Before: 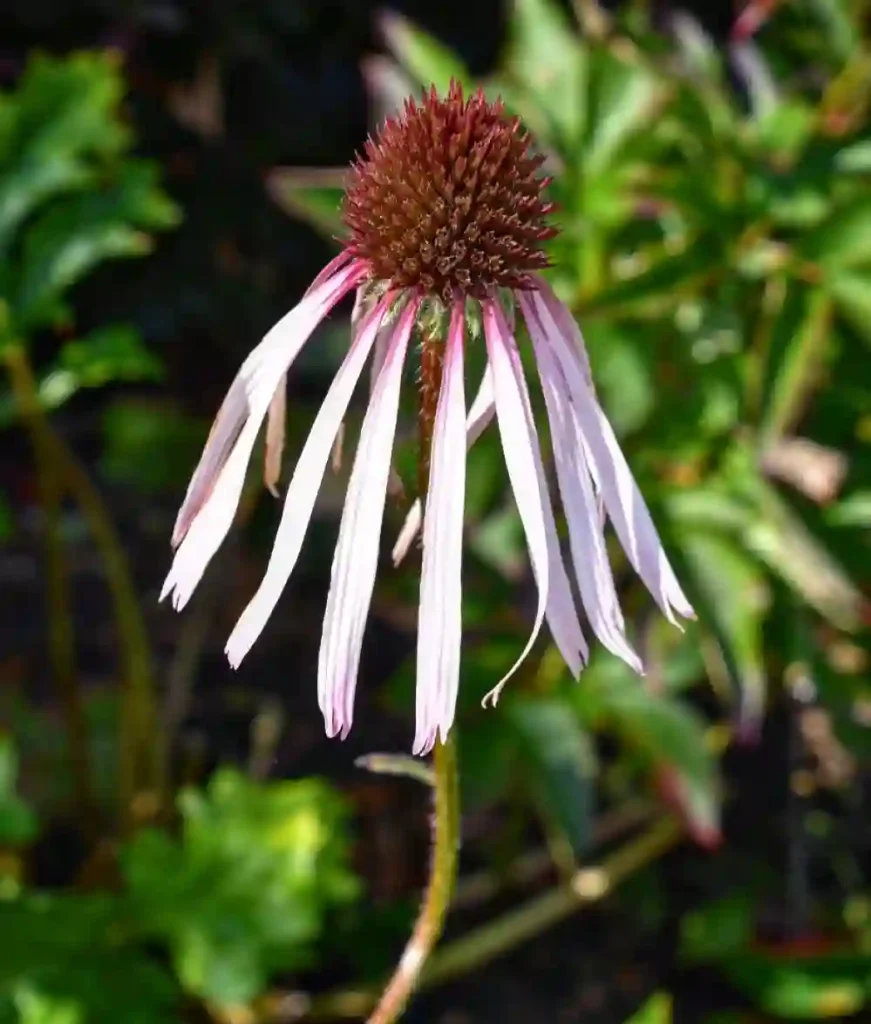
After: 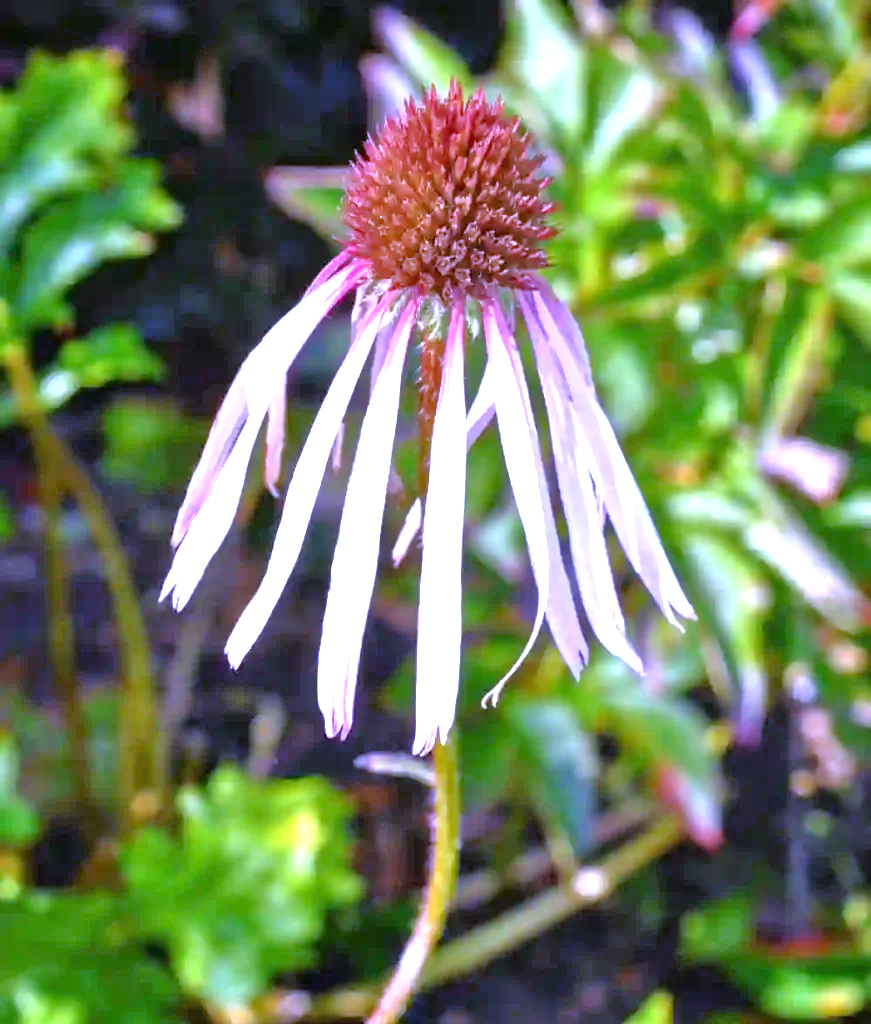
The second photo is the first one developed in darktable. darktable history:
tone equalizer: -7 EV 0.15 EV, -6 EV 0.6 EV, -5 EV 1.15 EV, -4 EV 1.33 EV, -3 EV 1.15 EV, -2 EV 0.6 EV, -1 EV 0.15 EV, mask exposure compensation -0.5 EV
exposure: black level correction 0, exposure 1 EV, compensate exposure bias true, compensate highlight preservation false
white balance: red 0.98, blue 1.61
